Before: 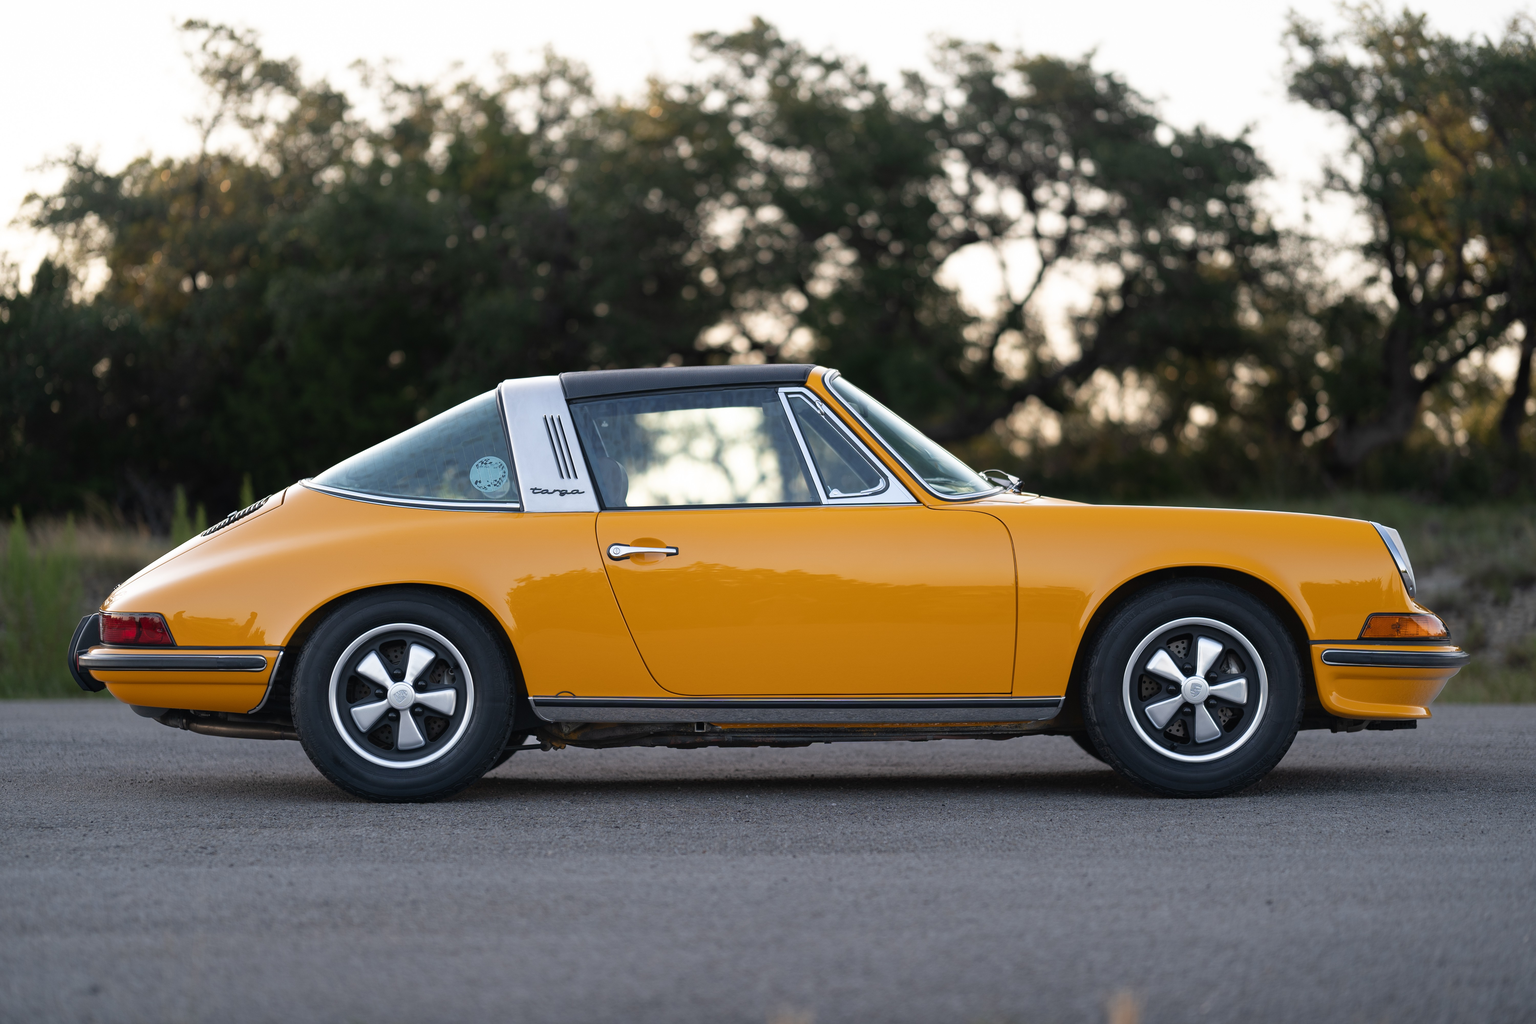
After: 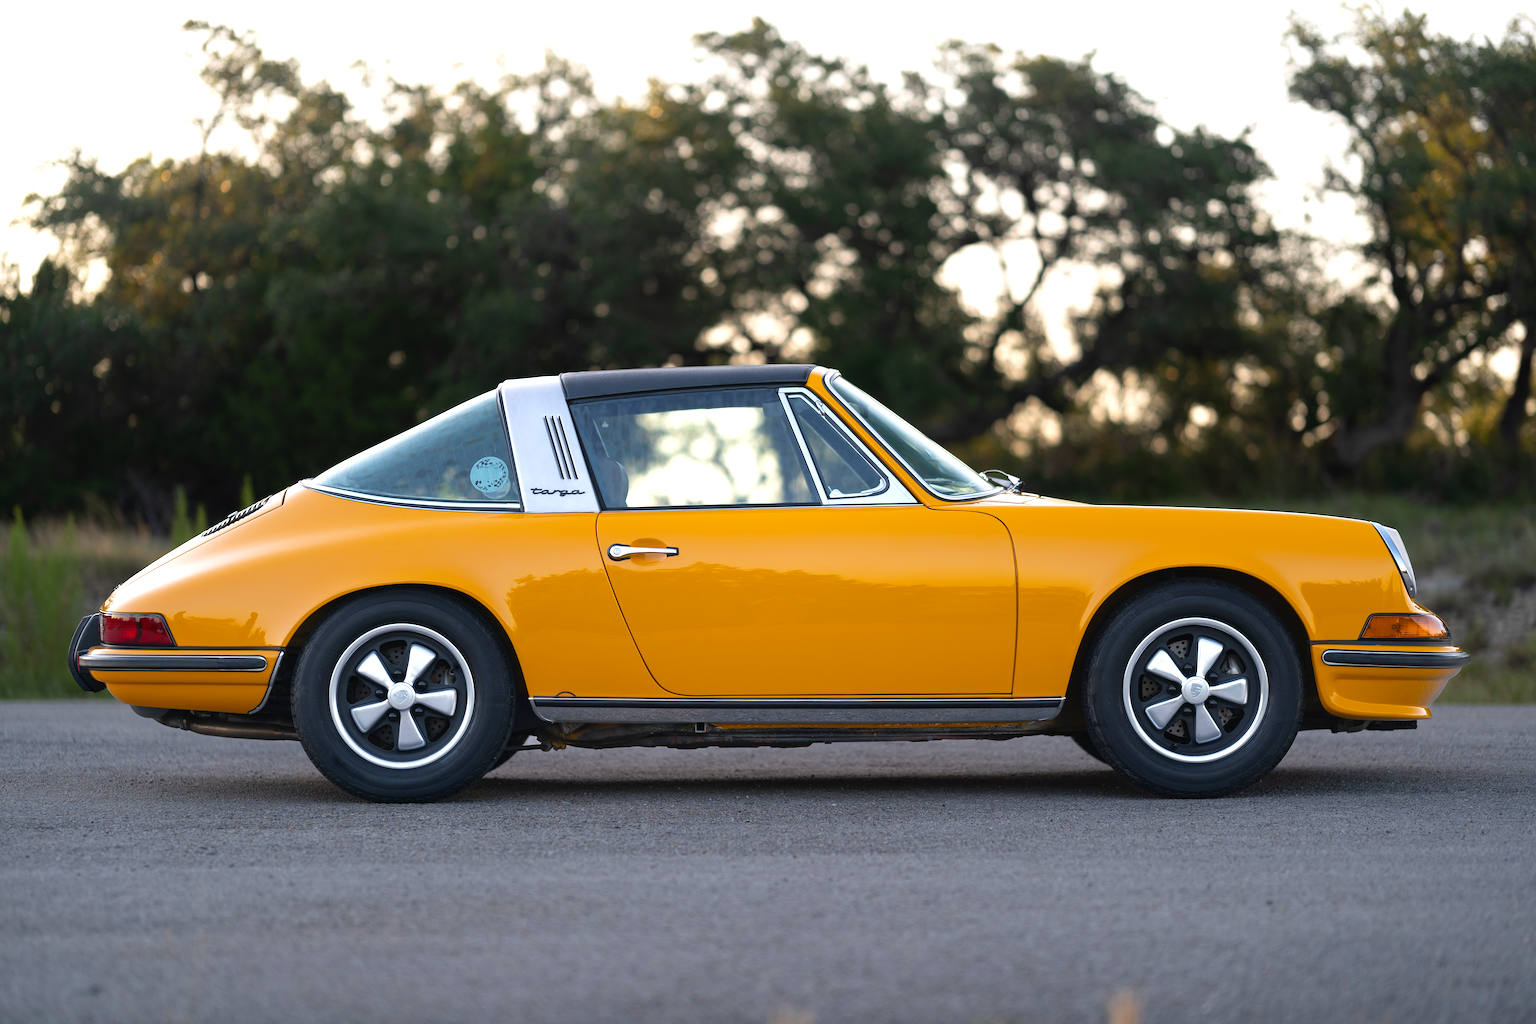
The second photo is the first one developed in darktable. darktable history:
color balance rgb: linear chroma grading › global chroma 18.316%, perceptual saturation grading › global saturation 0.041%, perceptual brilliance grading › global brilliance 9.544%
